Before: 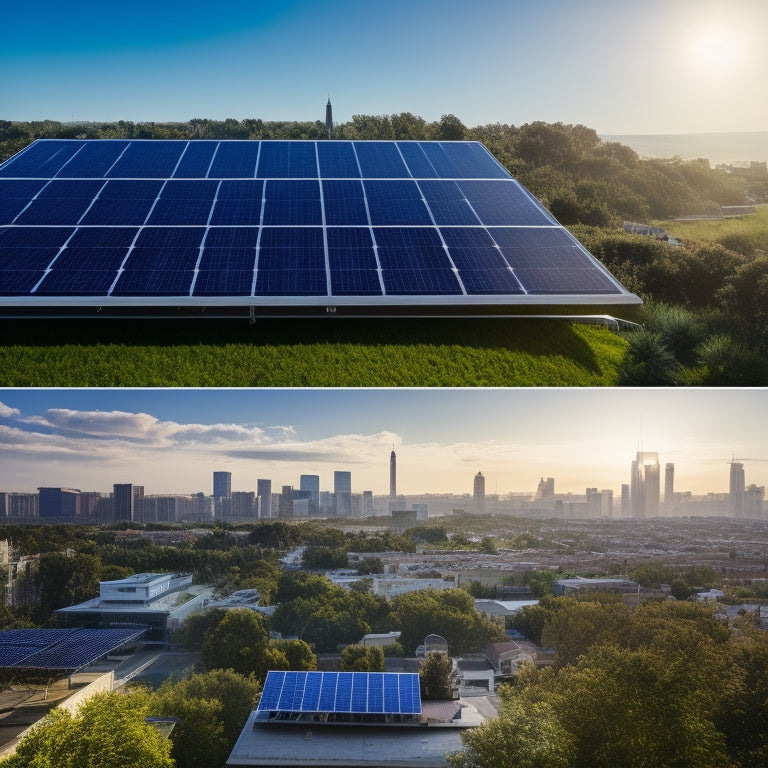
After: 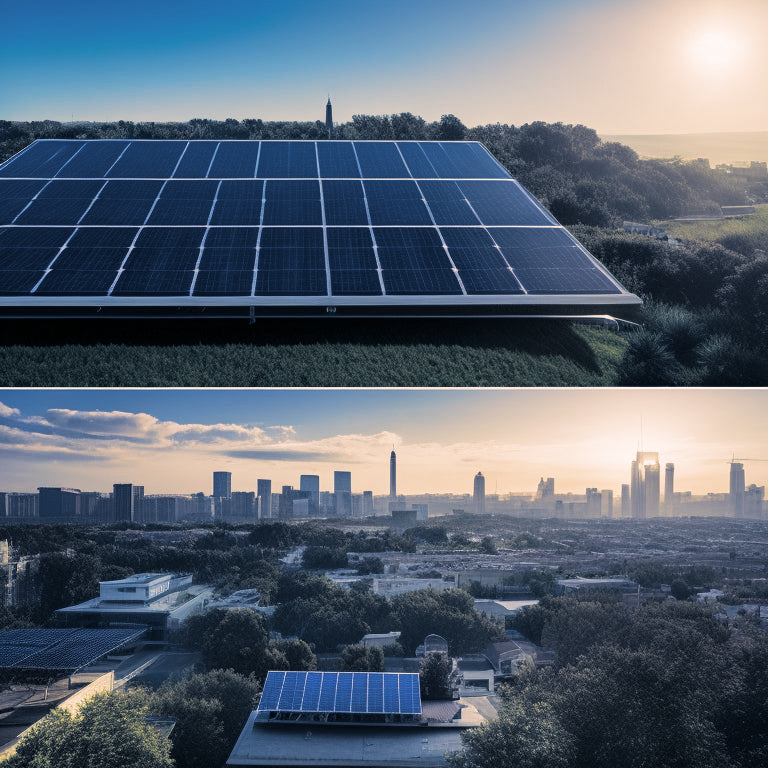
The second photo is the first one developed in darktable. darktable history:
contrast equalizer: octaves 7, y [[0.515 ×6], [0.507 ×6], [0.425 ×6], [0 ×6], [0 ×6]]
split-toning: shadows › hue 226.8°, shadows › saturation 0.56, highlights › hue 28.8°, balance -40, compress 0%
